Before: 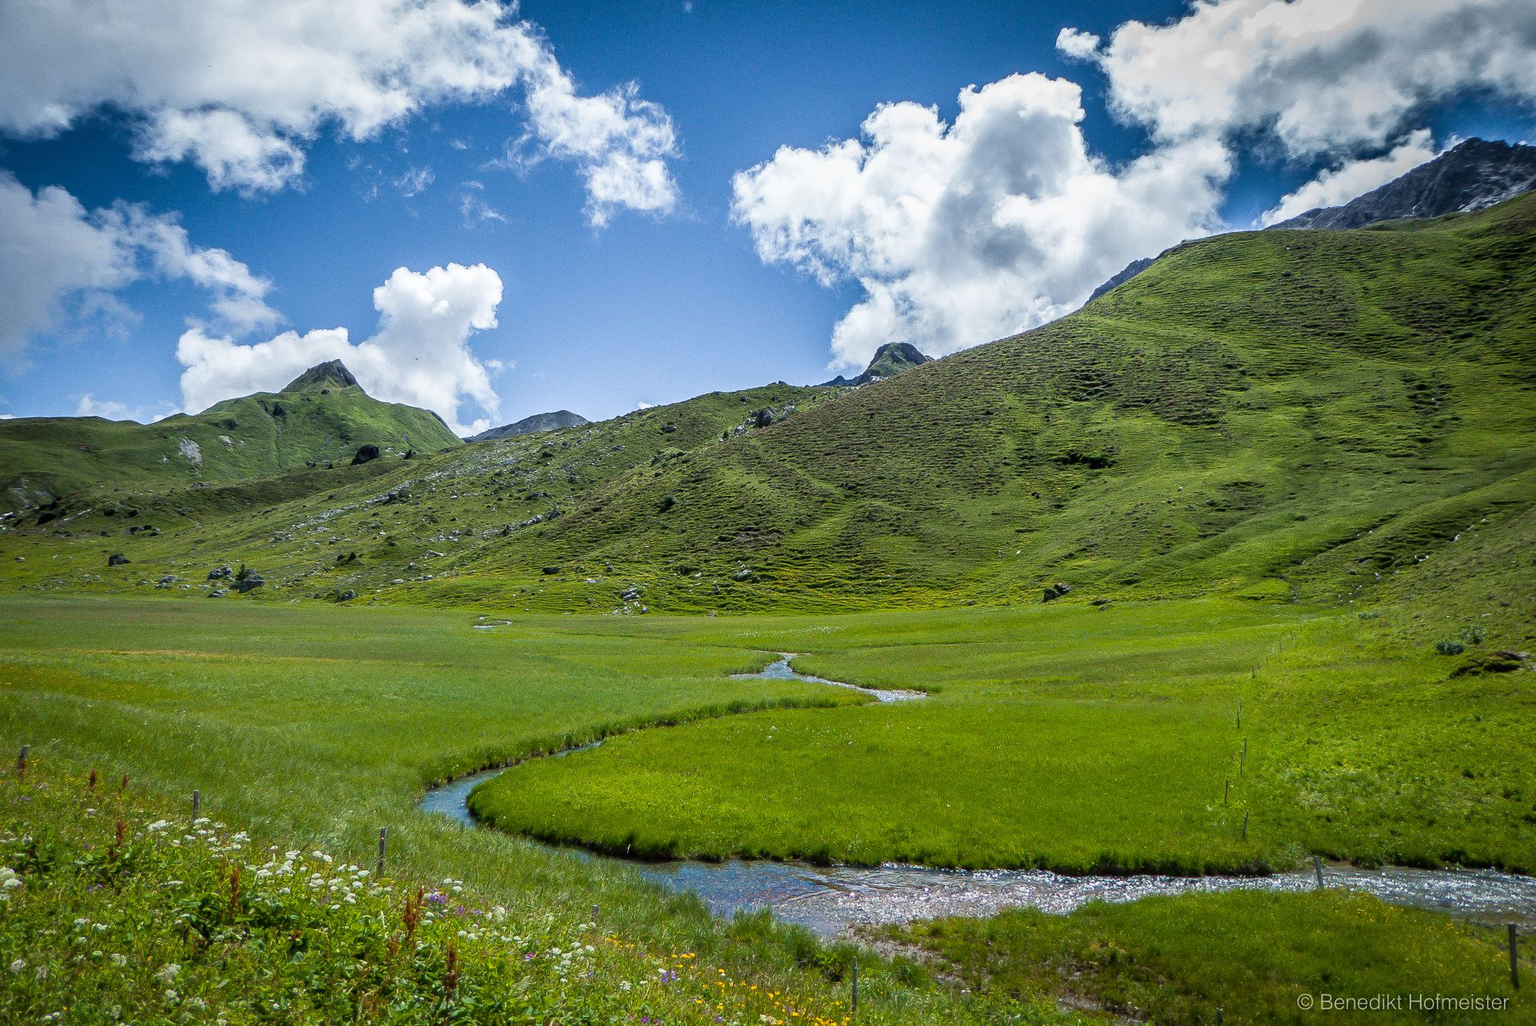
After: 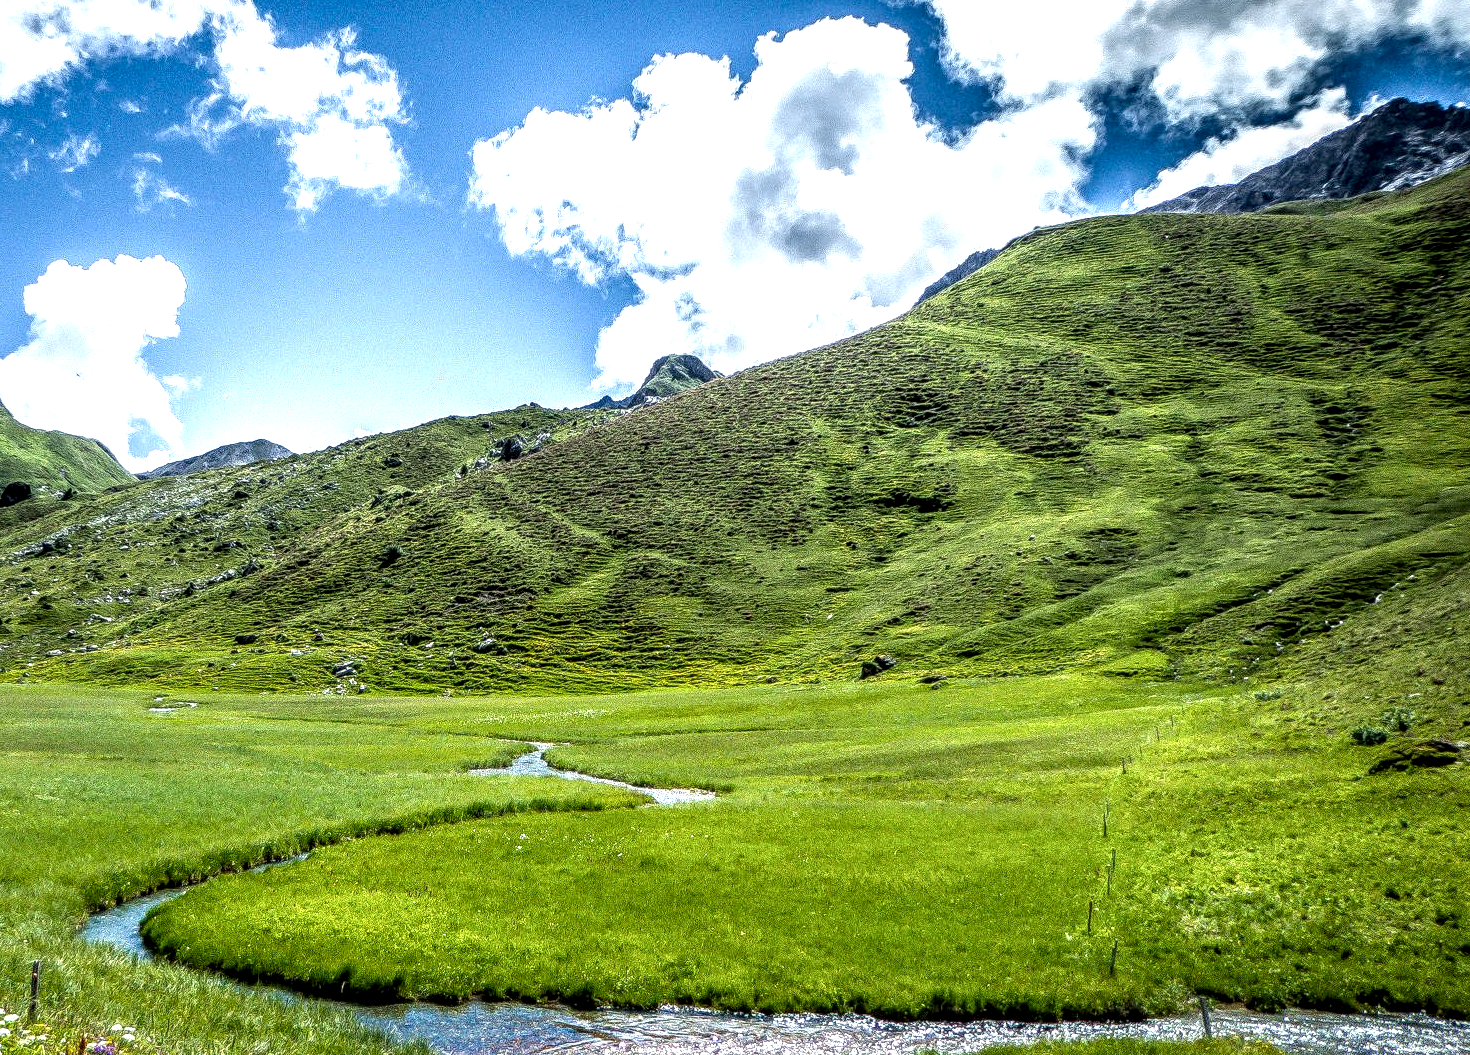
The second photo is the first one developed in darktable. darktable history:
local contrast: highlights 19%, detail 186%
crop: left 23.095%, top 5.827%, bottom 11.854%
exposure: exposure 0.766 EV, compensate highlight preservation false
